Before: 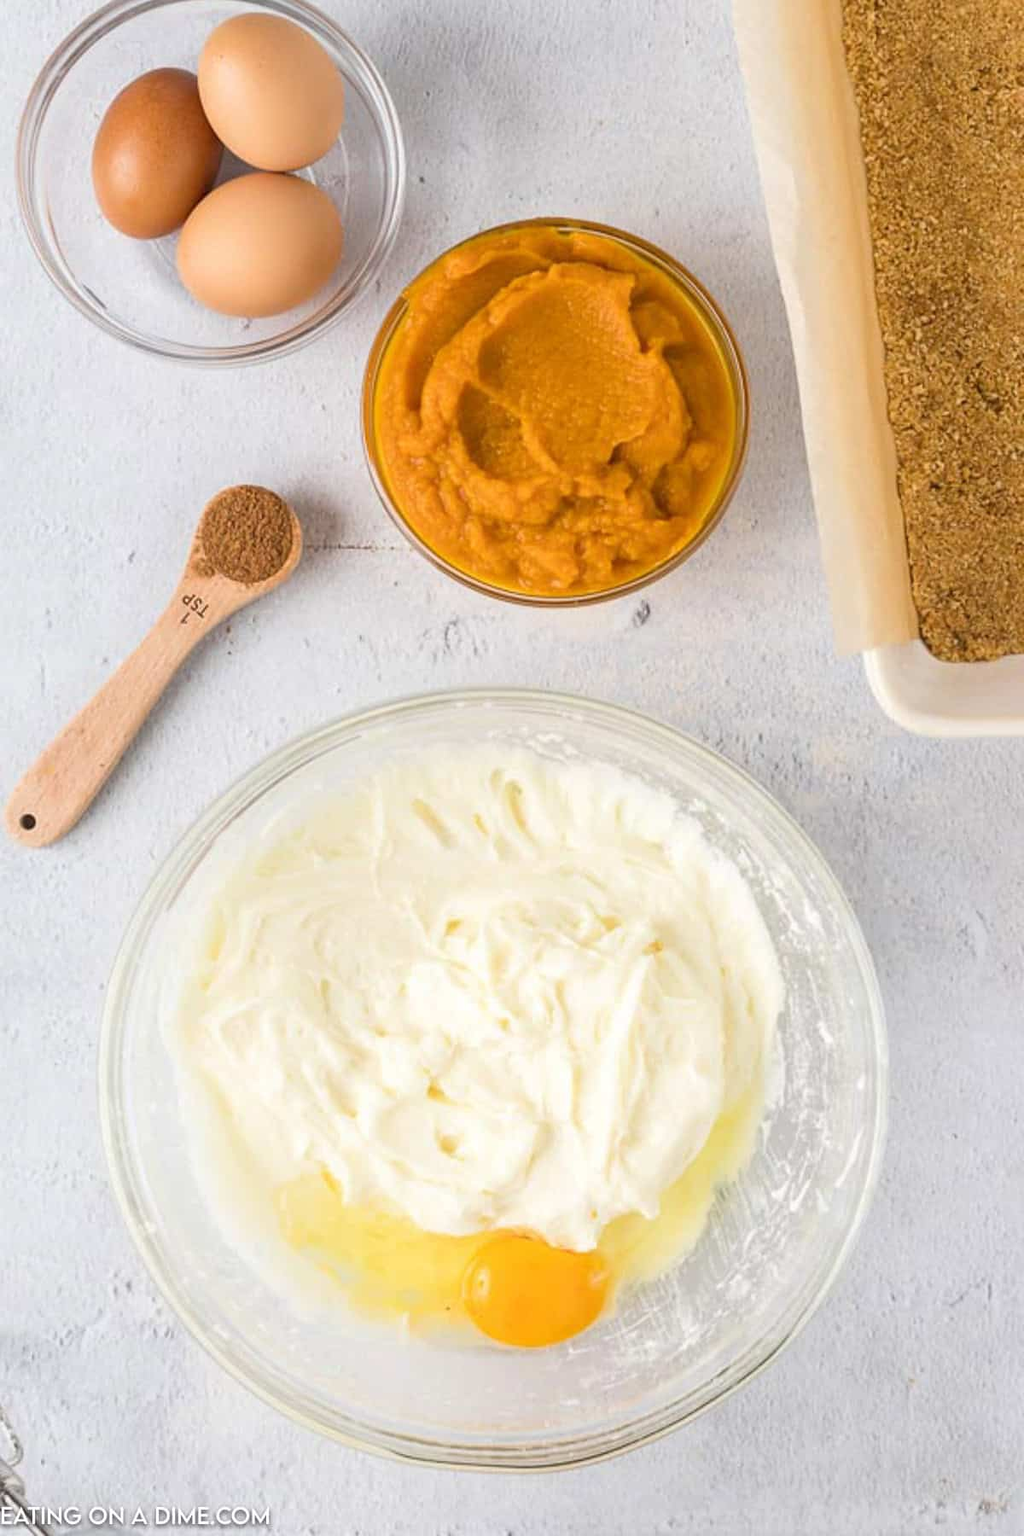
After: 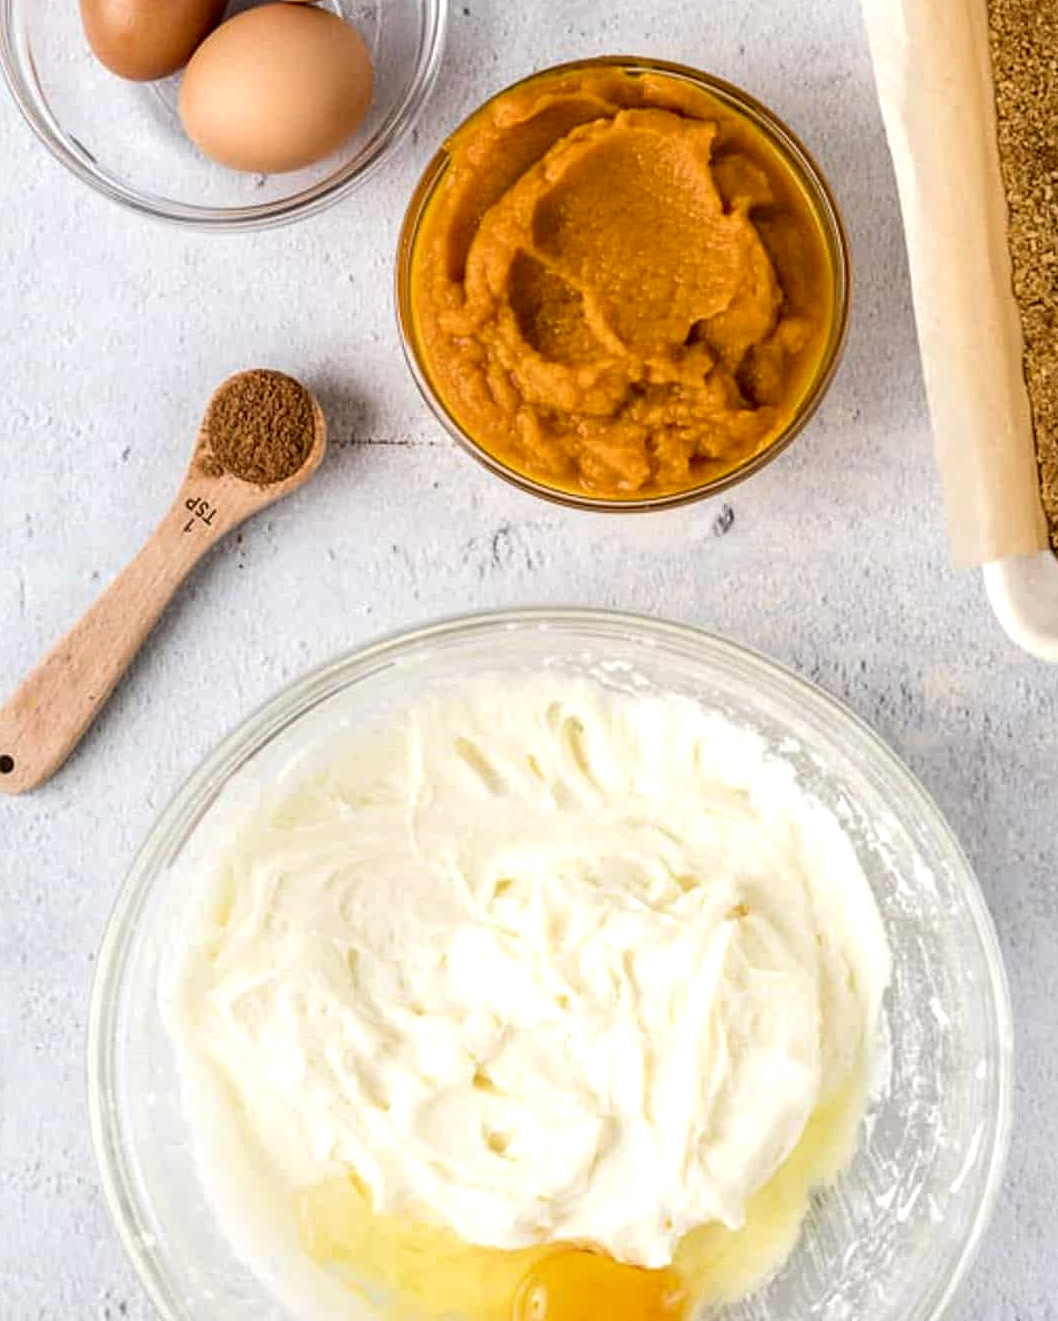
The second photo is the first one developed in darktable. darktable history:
crop and rotate: left 2.371%, top 11.088%, right 9.398%, bottom 15.468%
local contrast: highlights 60%, shadows 62%, detail 160%
